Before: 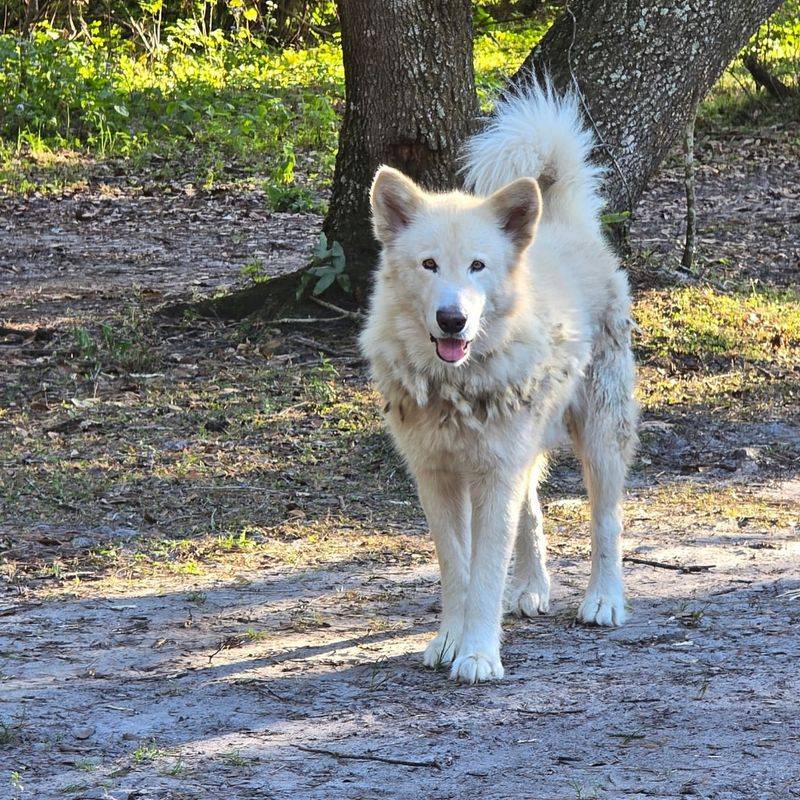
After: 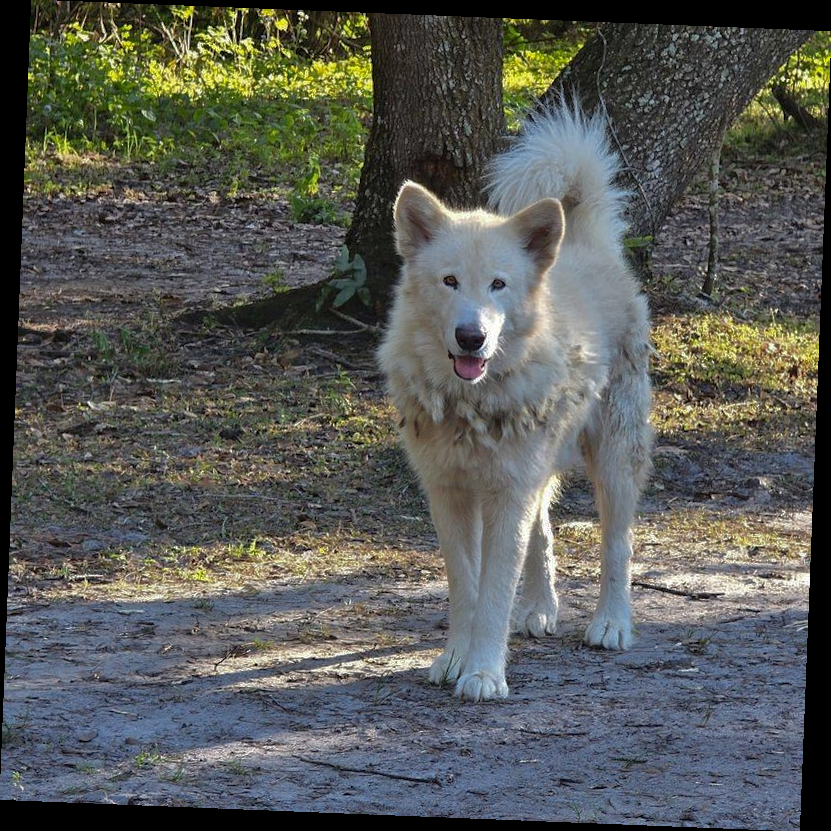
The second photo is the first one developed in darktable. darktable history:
base curve: curves: ch0 [(0, 0) (0.826, 0.587) (1, 1)]
rotate and perspective: rotation 2.27°, automatic cropping off
